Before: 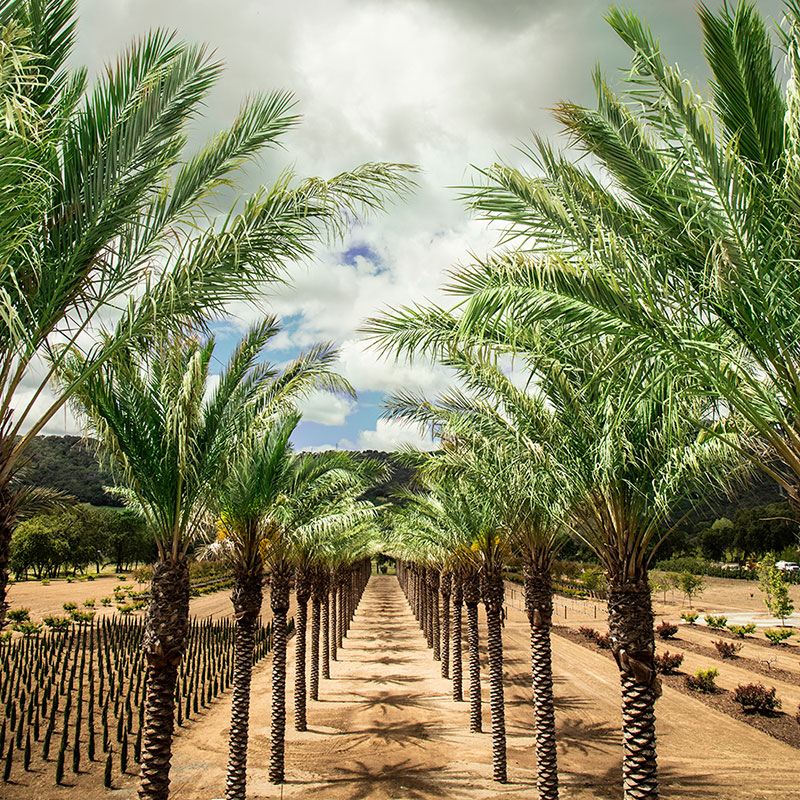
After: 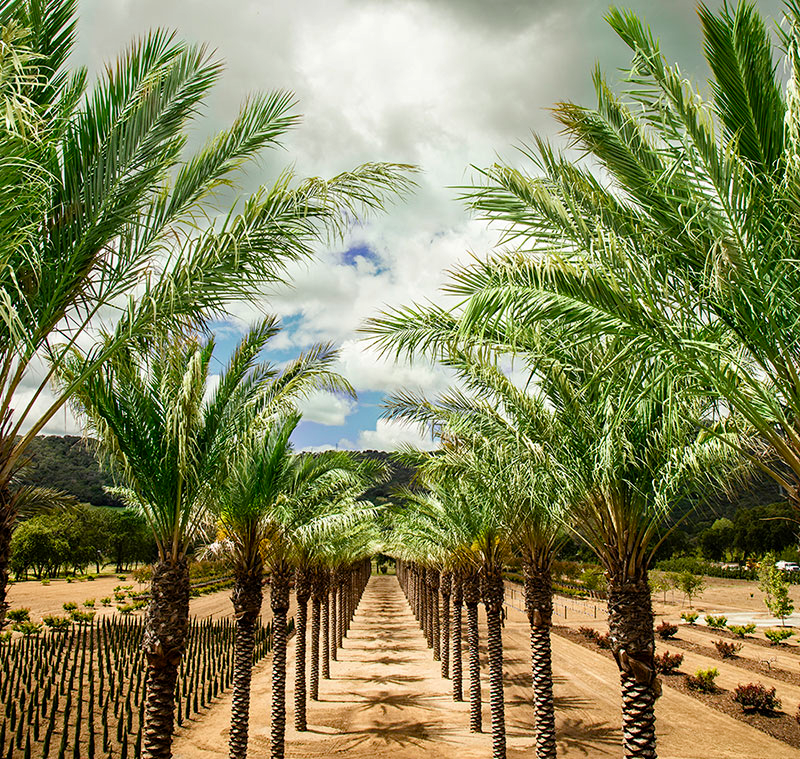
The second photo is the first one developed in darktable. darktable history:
haze removal: compatibility mode true, adaptive false
crop and rotate: top 0%, bottom 5.097%
color balance rgb: perceptual saturation grading › global saturation 20%, perceptual saturation grading › highlights -25%, perceptual saturation grading › shadows 25%
